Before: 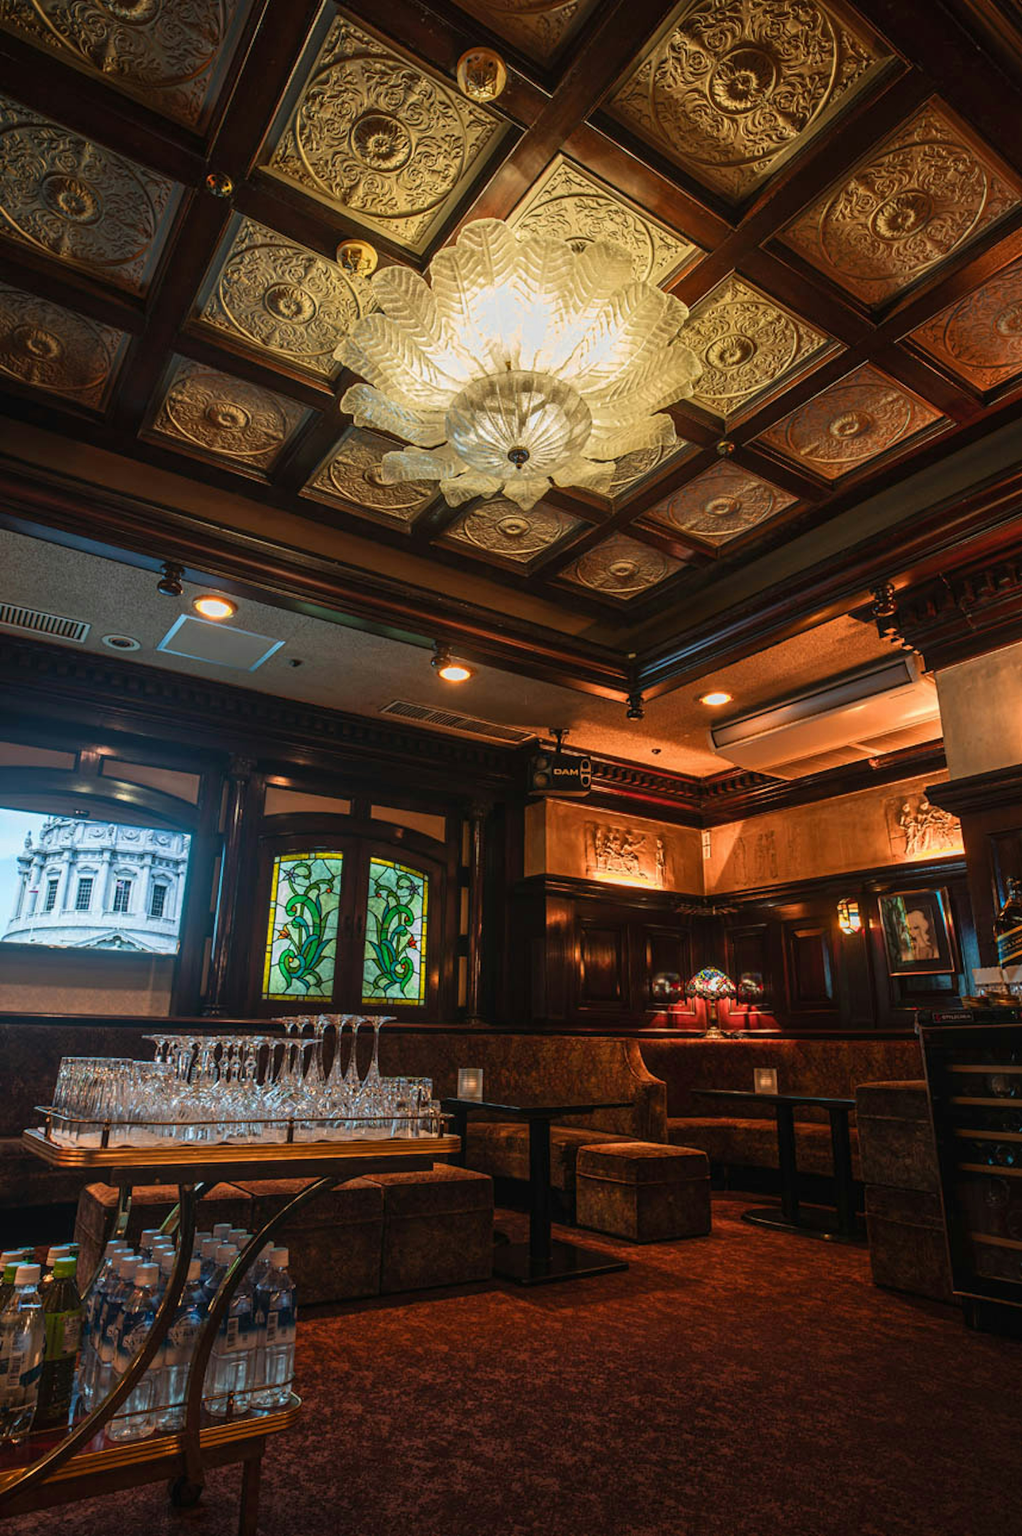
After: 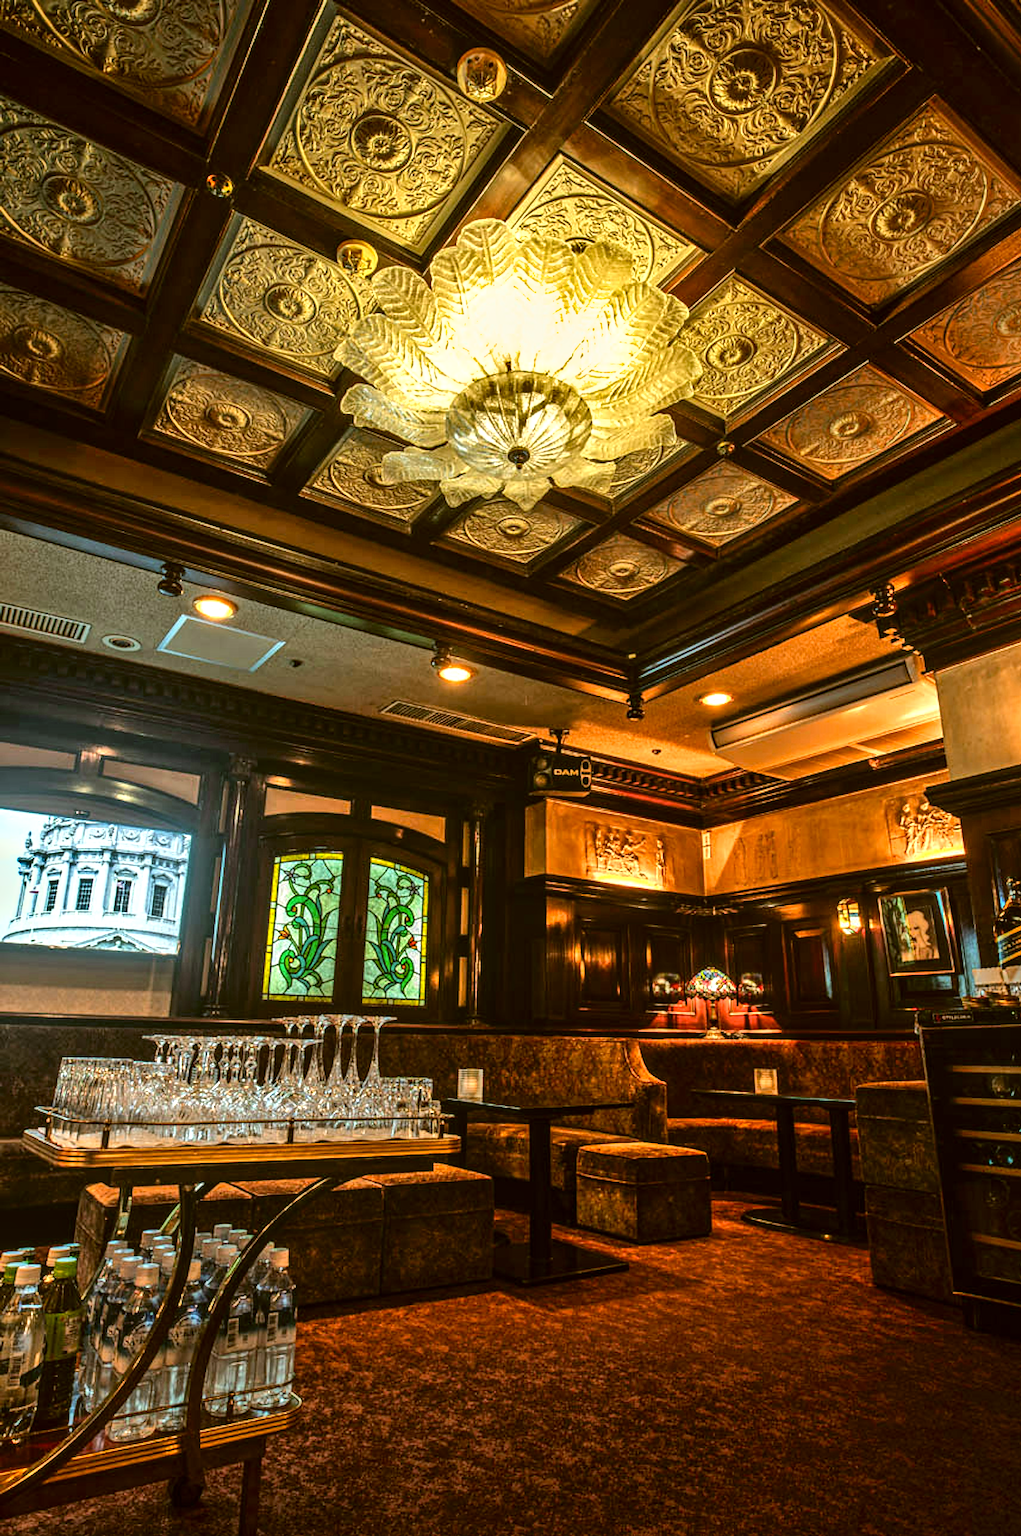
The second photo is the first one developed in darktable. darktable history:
sharpen: on, module defaults
shadows and highlights: white point adjustment 0.975, soften with gaussian
local contrast: on, module defaults
color correction: highlights a* -1.45, highlights b* 10.4, shadows a* 0.251, shadows b* 19.48
tone equalizer: -8 EV -0.773 EV, -7 EV -0.696 EV, -6 EV -0.605 EV, -5 EV -0.367 EV, -3 EV 0.373 EV, -2 EV 0.6 EV, -1 EV 0.68 EV, +0 EV 0.748 EV
